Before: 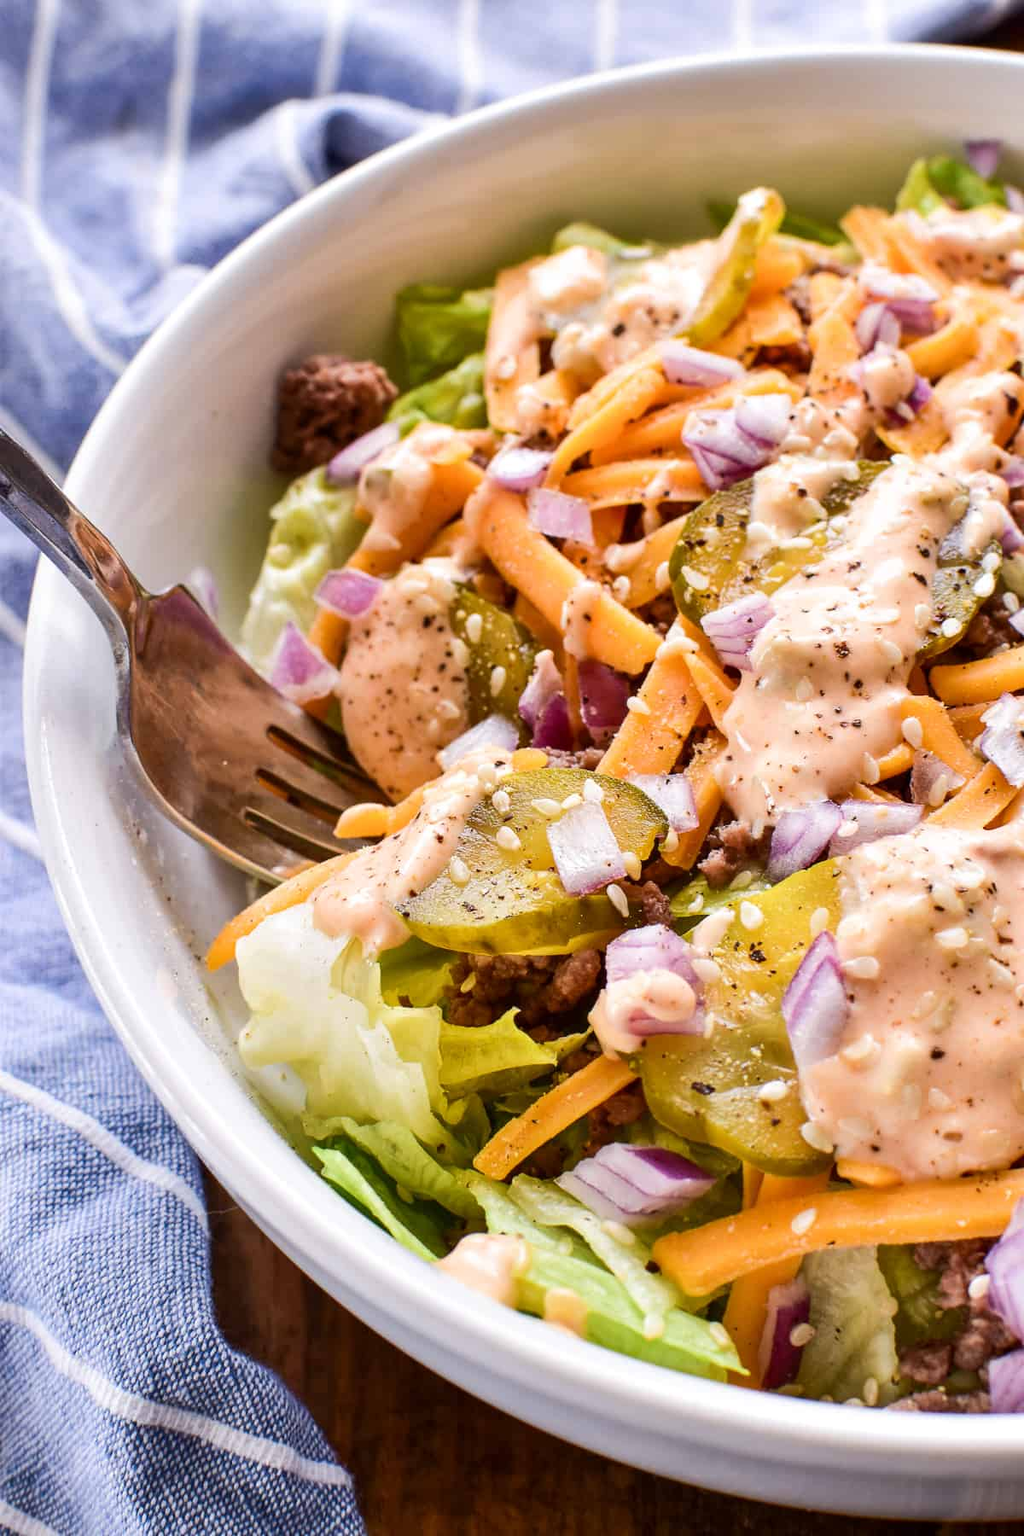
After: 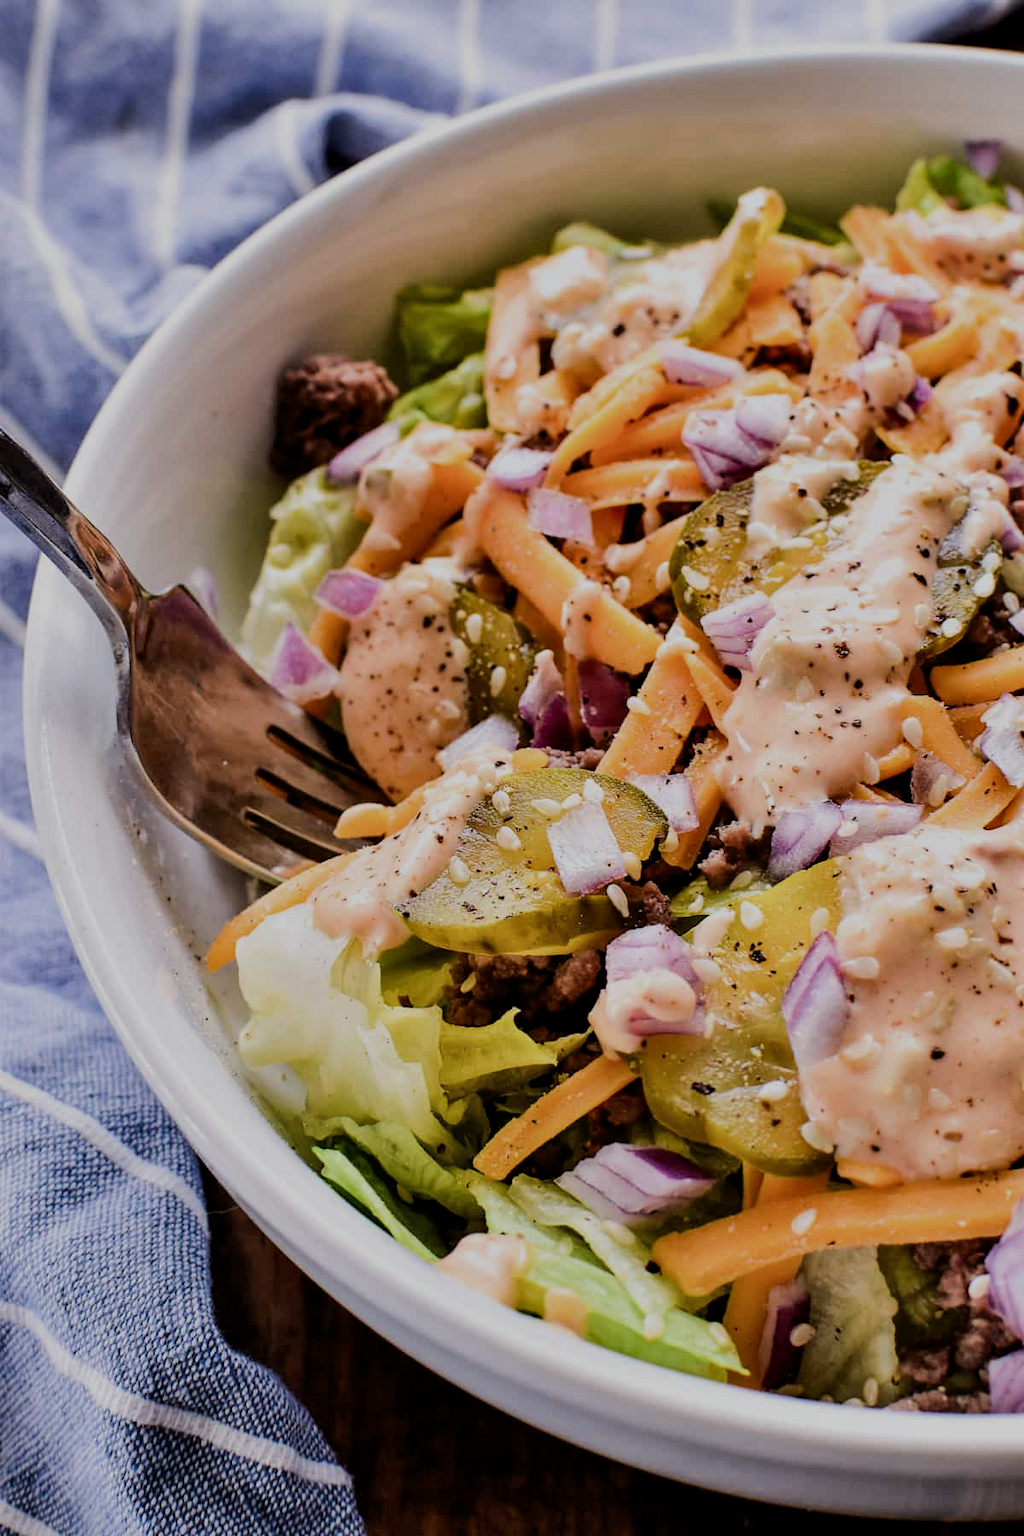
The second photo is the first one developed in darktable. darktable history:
filmic rgb: middle gray luminance 29.24%, black relative exposure -10.35 EV, white relative exposure 5.48 EV, target black luminance 0%, hardness 3.94, latitude 1.96%, contrast 1.122, highlights saturation mix 3.98%, shadows ↔ highlights balance 15.78%, add noise in highlights 0.001, preserve chrominance max RGB, color science v3 (2019), use custom middle-gray values true, contrast in highlights soft
contrast equalizer: octaves 7, y [[0.528 ×6], [0.514 ×6], [0.362 ×6], [0 ×6], [0 ×6]]
